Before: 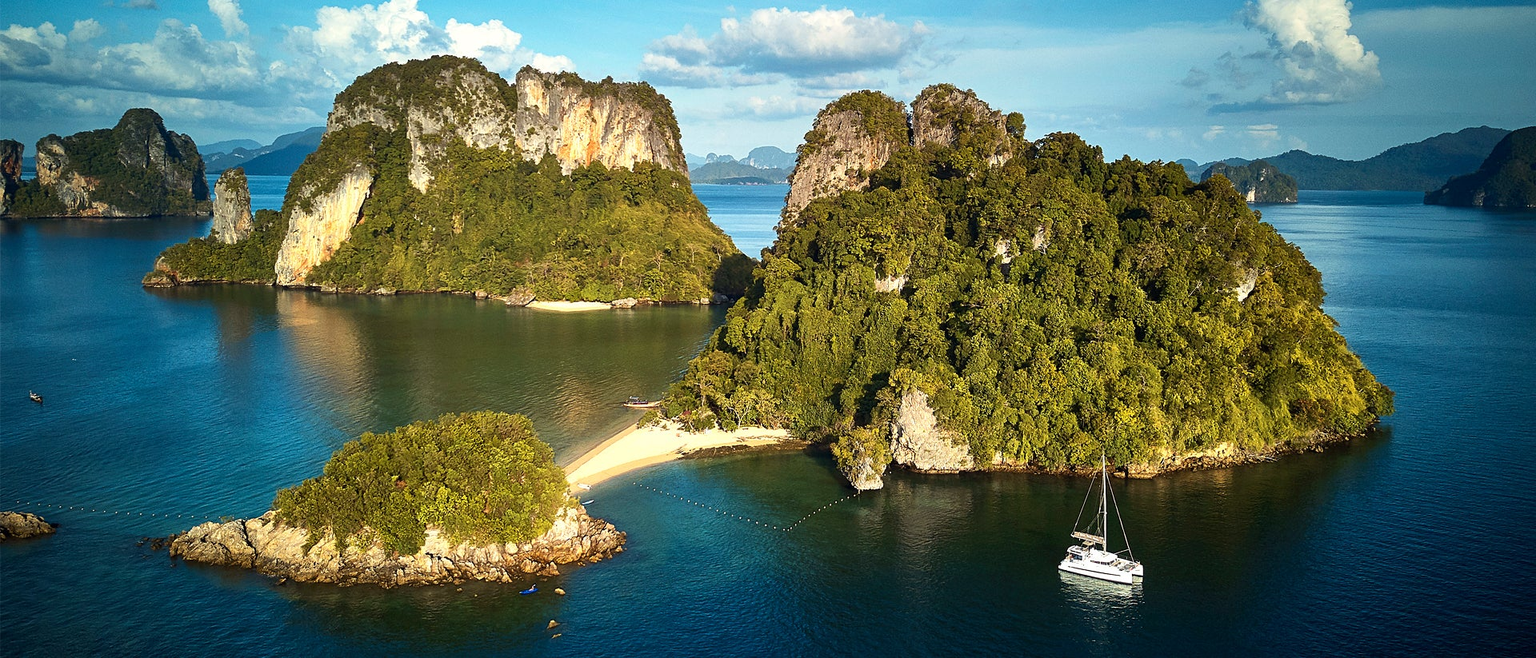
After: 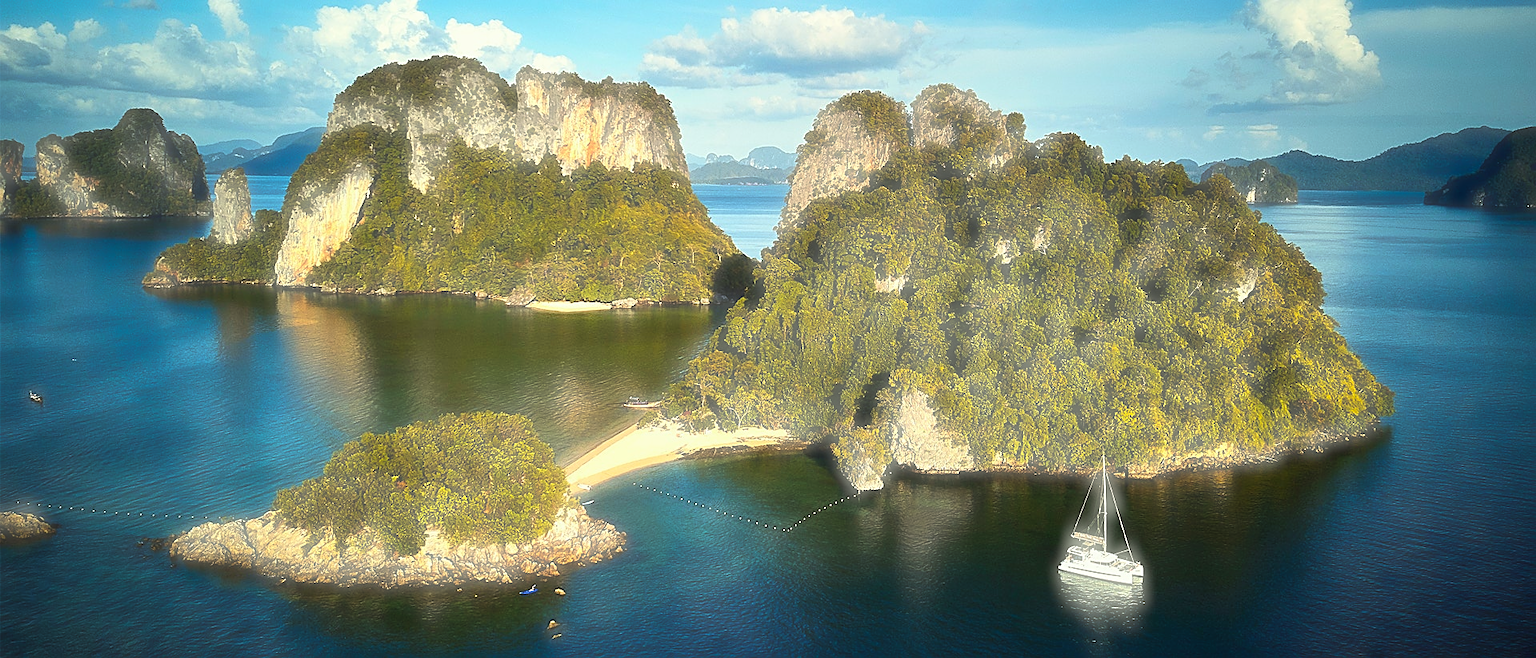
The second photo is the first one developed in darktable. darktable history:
haze removal: strength -0.9, distance 0.225, compatibility mode true, adaptive false
sharpen: on, module defaults
color balance rgb: linear chroma grading › global chroma 10%, perceptual saturation grading › global saturation 30%, global vibrance 10%
